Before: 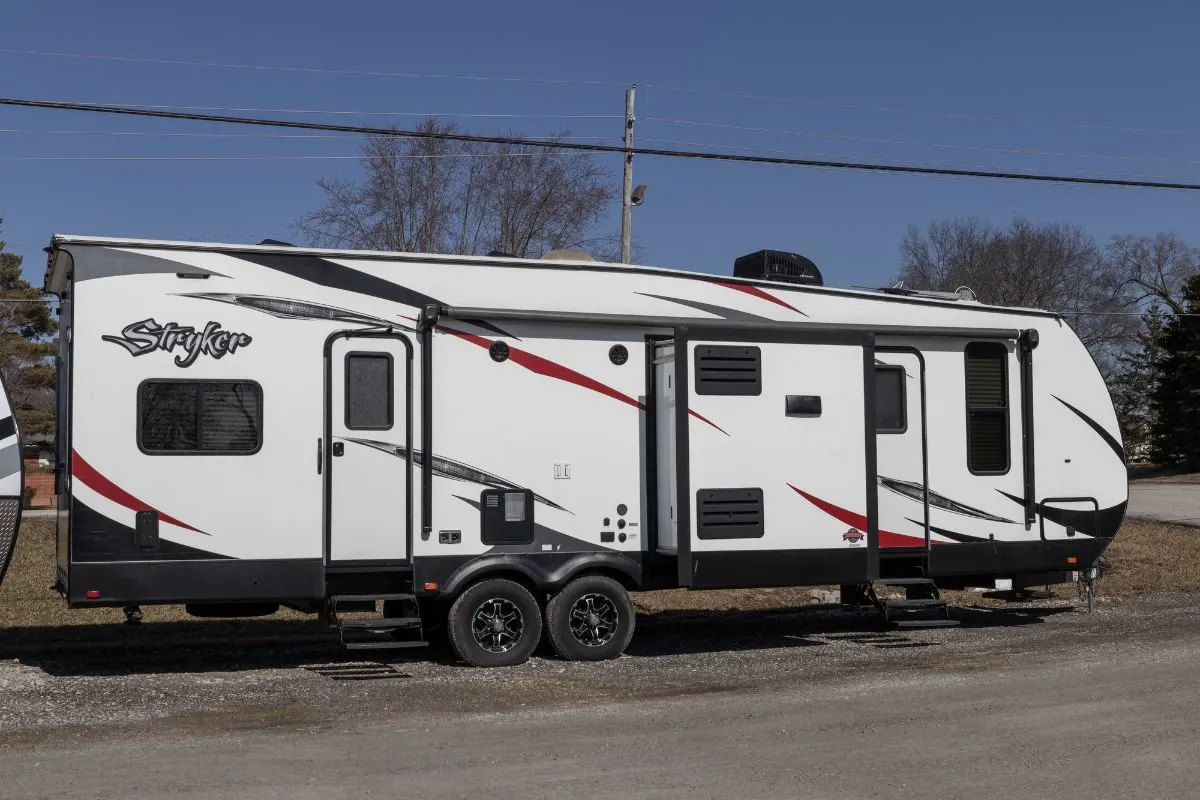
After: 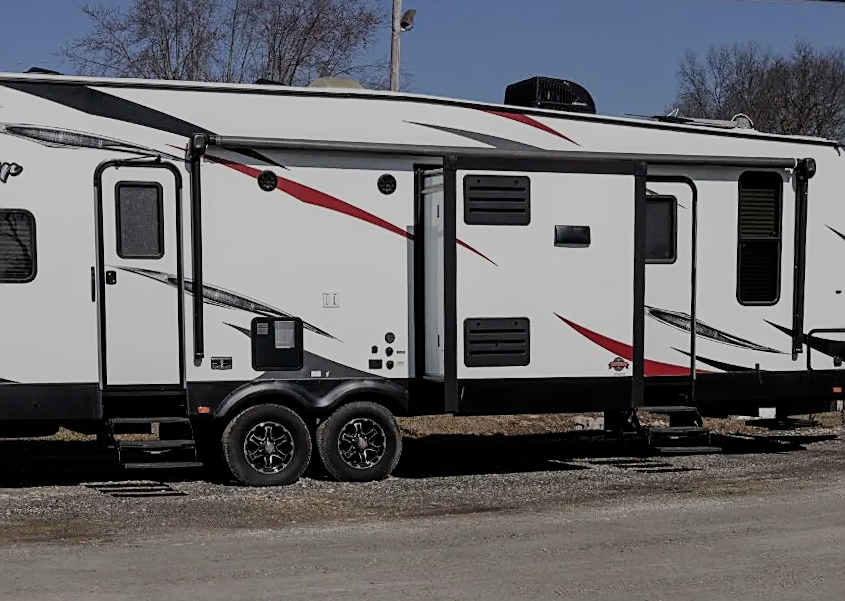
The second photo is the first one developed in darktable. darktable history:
filmic rgb: black relative exposure -6.98 EV, white relative exposure 5.63 EV, hardness 2.86
crop: left 16.871%, top 22.857%, right 9.116%
rotate and perspective: rotation 0.074°, lens shift (vertical) 0.096, lens shift (horizontal) -0.041, crop left 0.043, crop right 0.952, crop top 0.024, crop bottom 0.979
sharpen: on, module defaults
